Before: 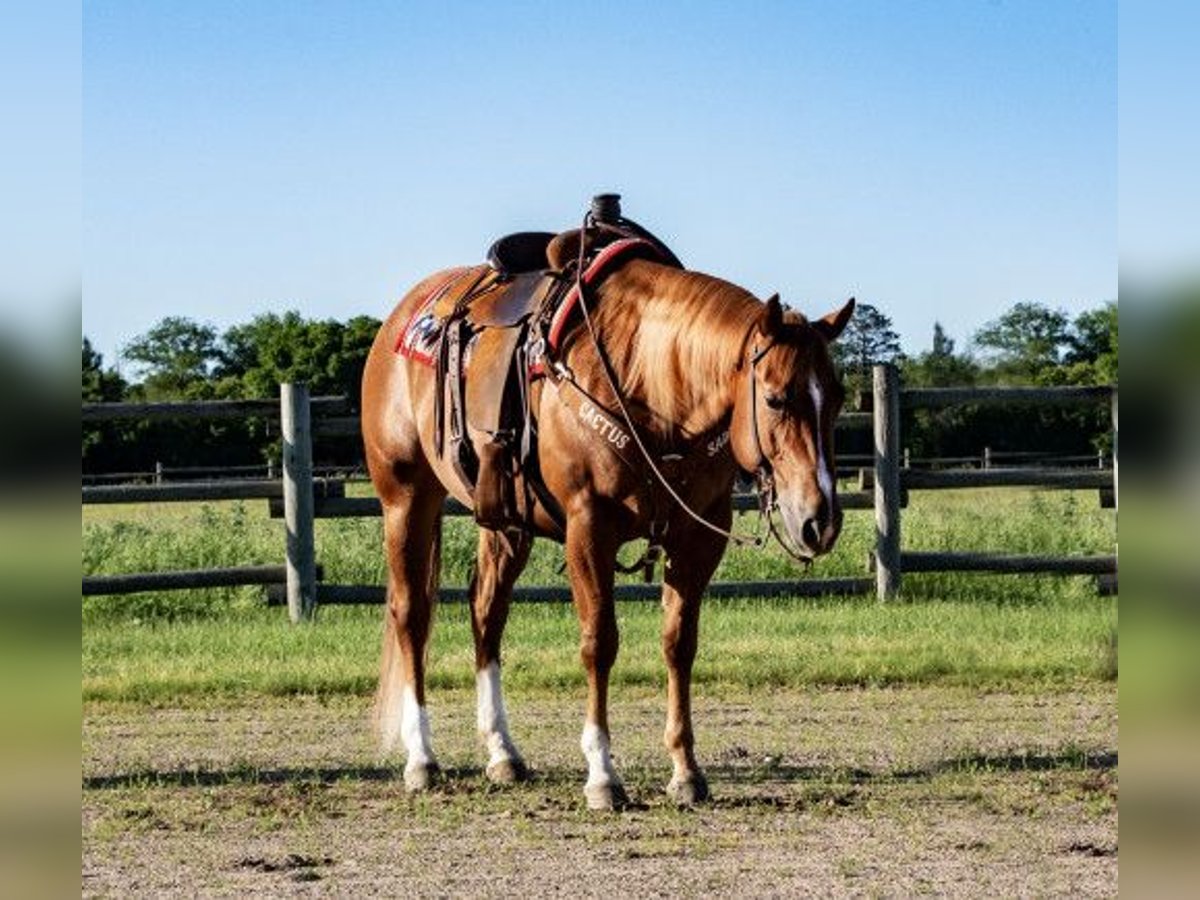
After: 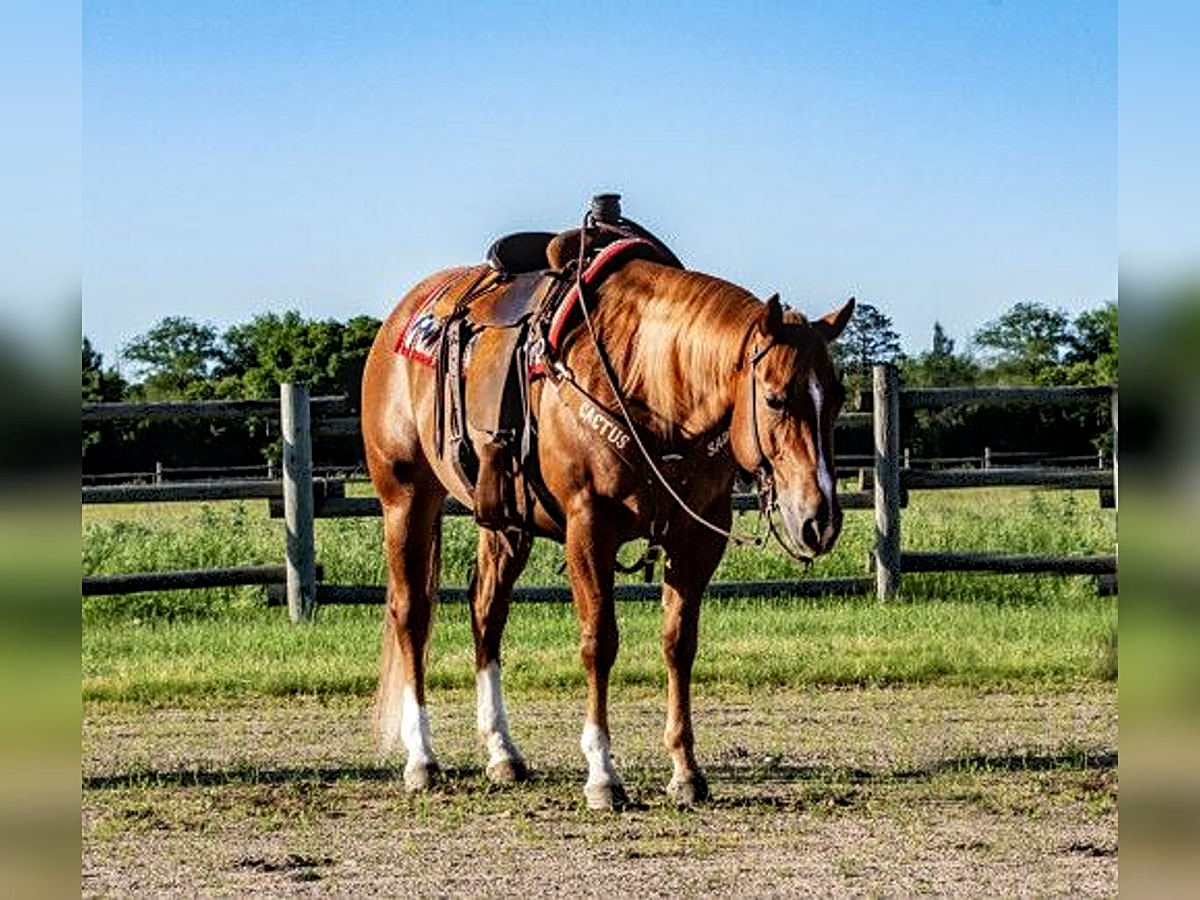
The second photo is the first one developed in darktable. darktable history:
local contrast: on, module defaults
color correction: highlights b* -0.036, saturation 1.11
tone equalizer: -8 EV -0.57 EV, edges refinement/feathering 500, mask exposure compensation -1.57 EV, preserve details no
sharpen: on, module defaults
shadows and highlights: shadows 31.03, highlights 1.38, soften with gaussian
